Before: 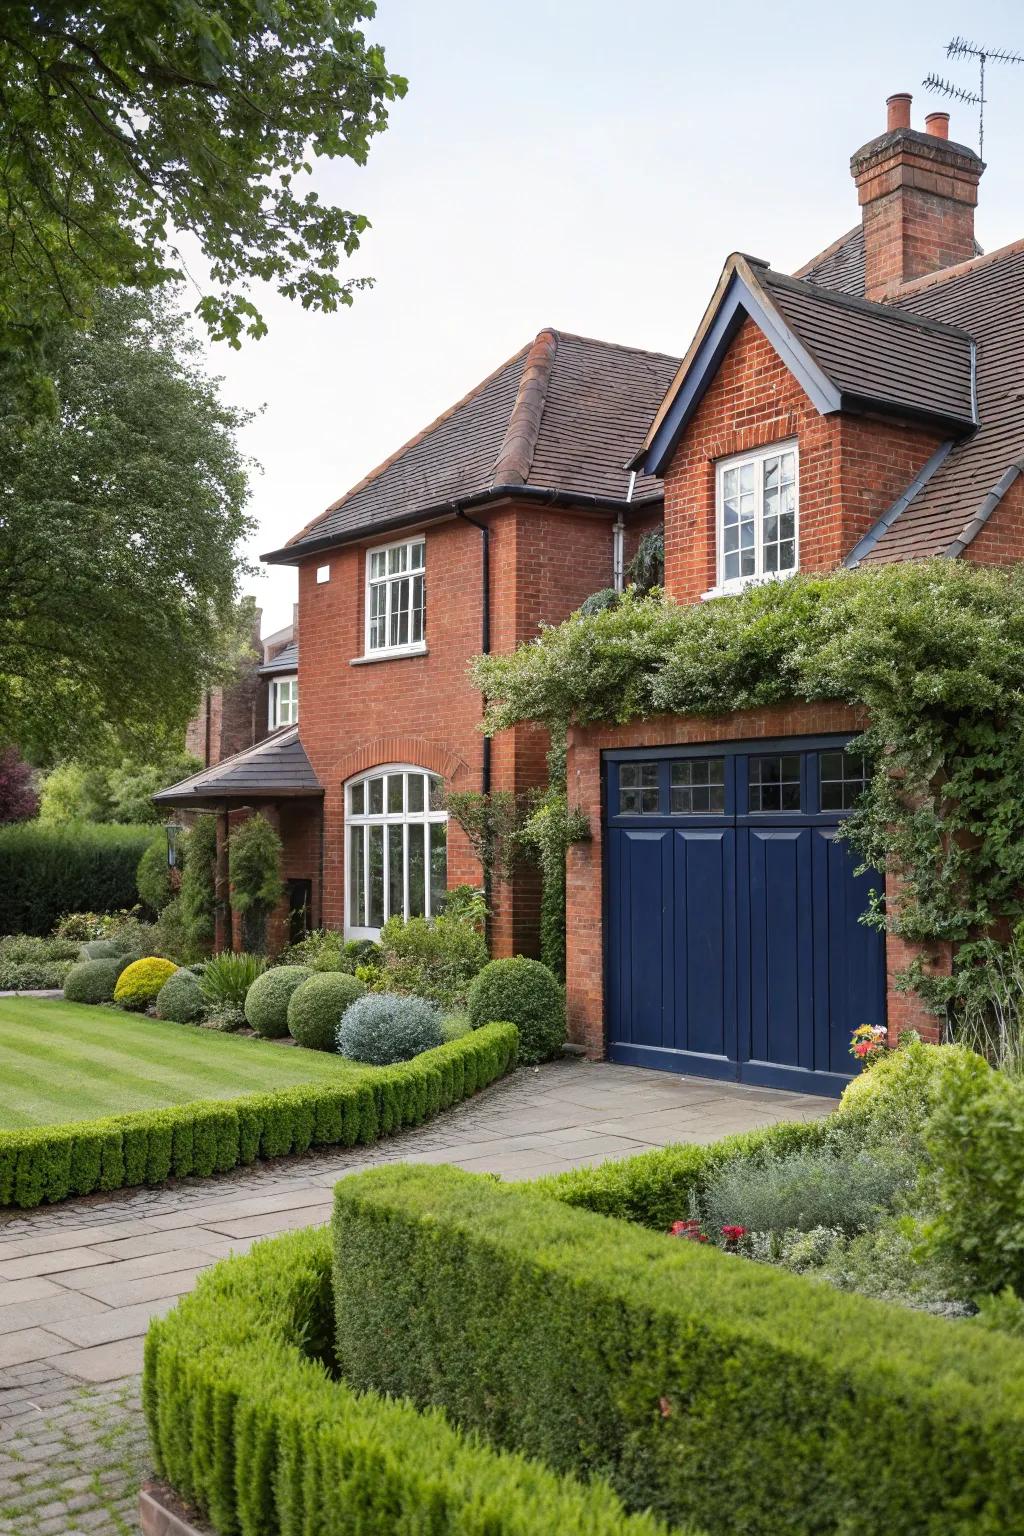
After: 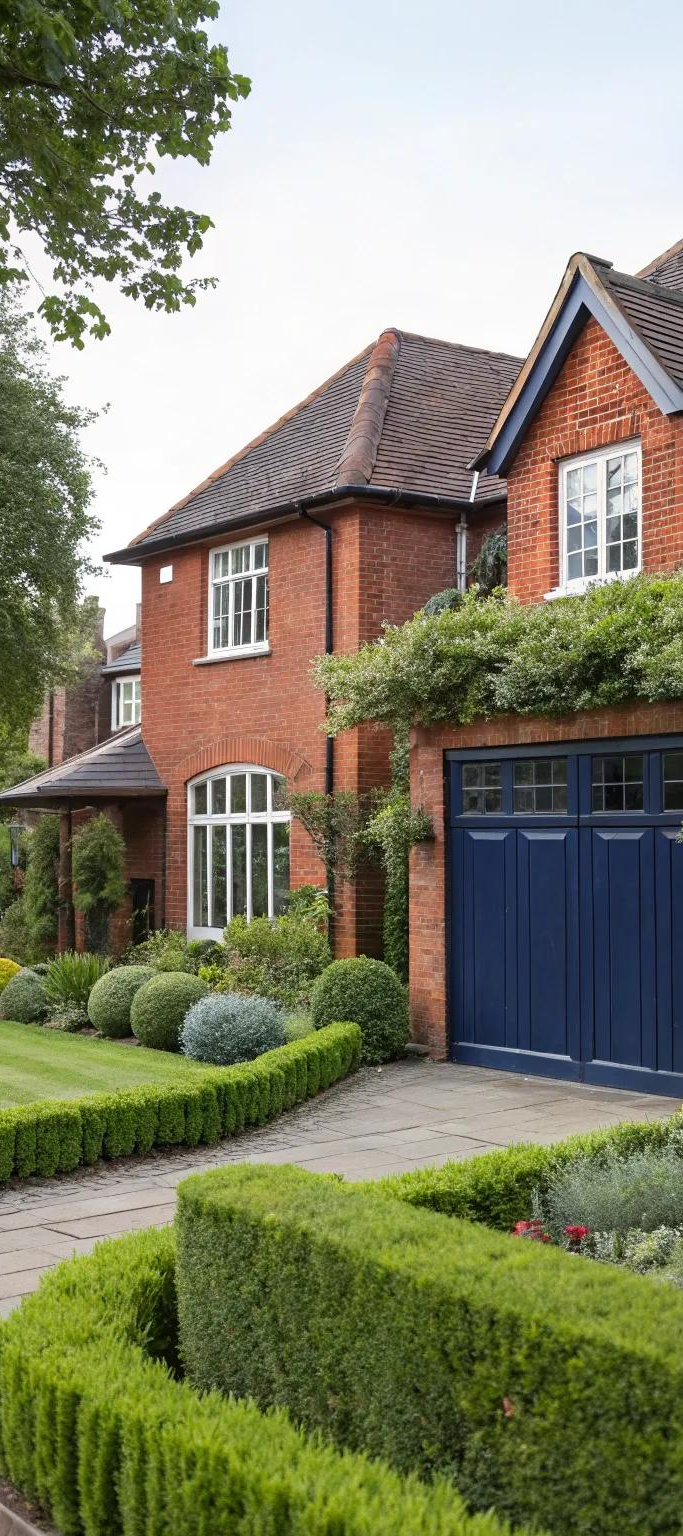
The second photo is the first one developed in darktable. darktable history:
crop and rotate: left 15.421%, right 17.863%
tone equalizer: smoothing diameter 2.1%, edges refinement/feathering 20.12, mask exposure compensation -1.57 EV, filter diffusion 5
